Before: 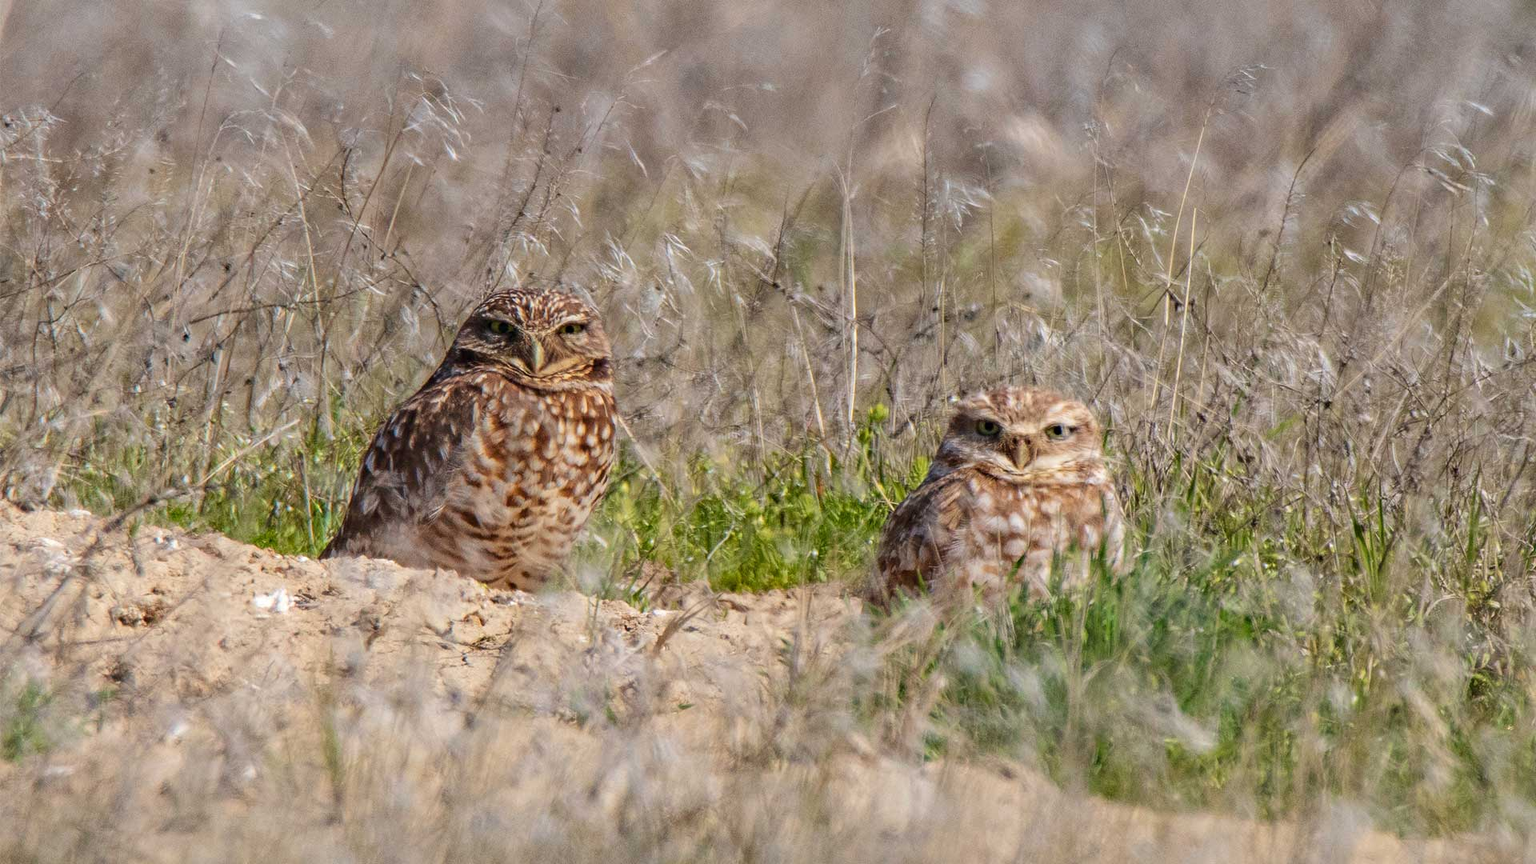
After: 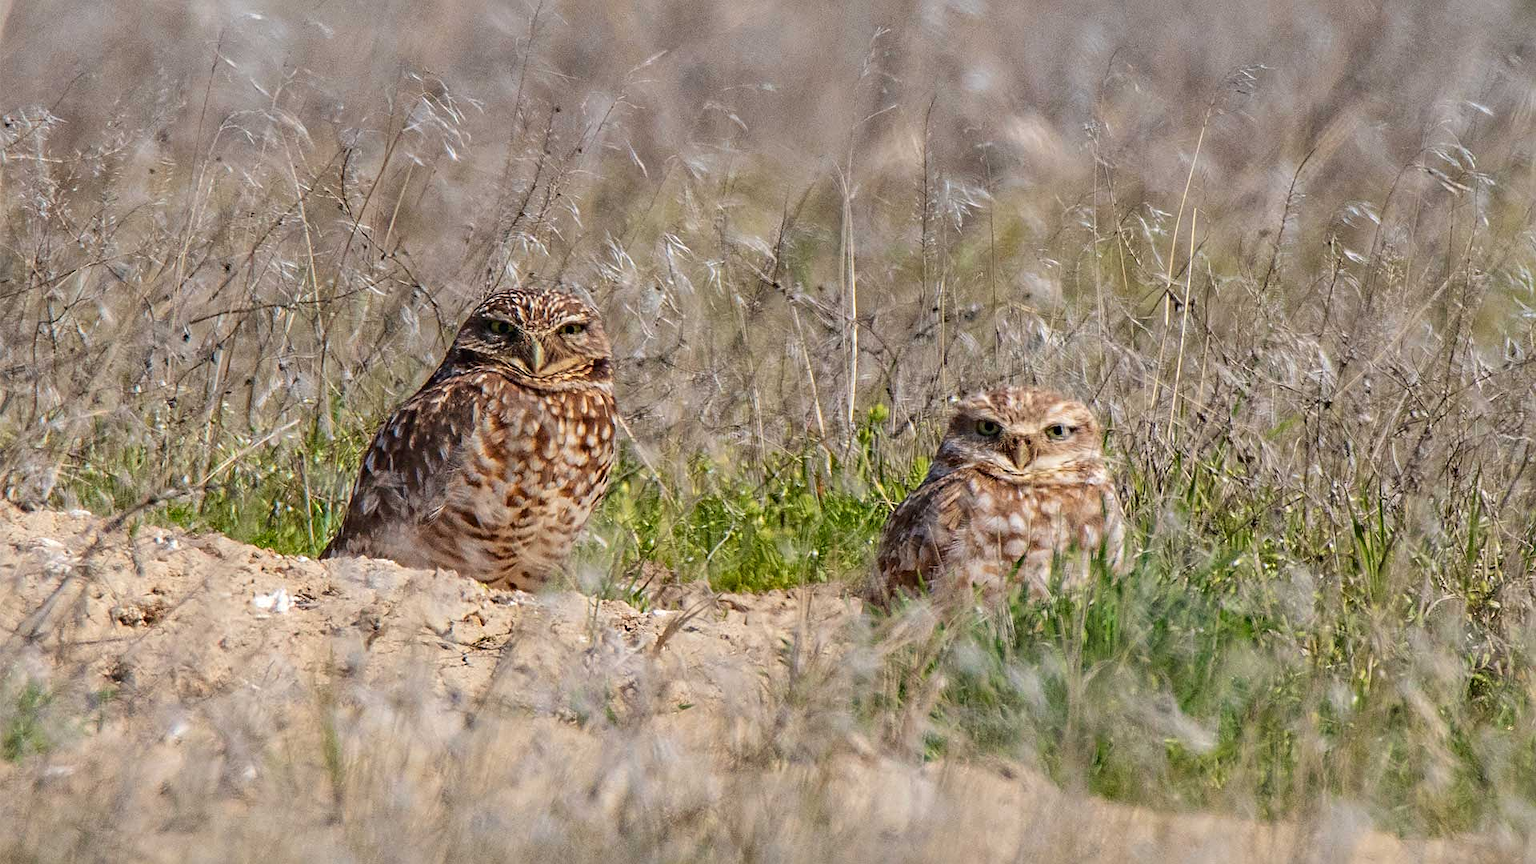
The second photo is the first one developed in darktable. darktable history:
sharpen: on, module defaults
contrast brightness saturation: contrast 0.05
